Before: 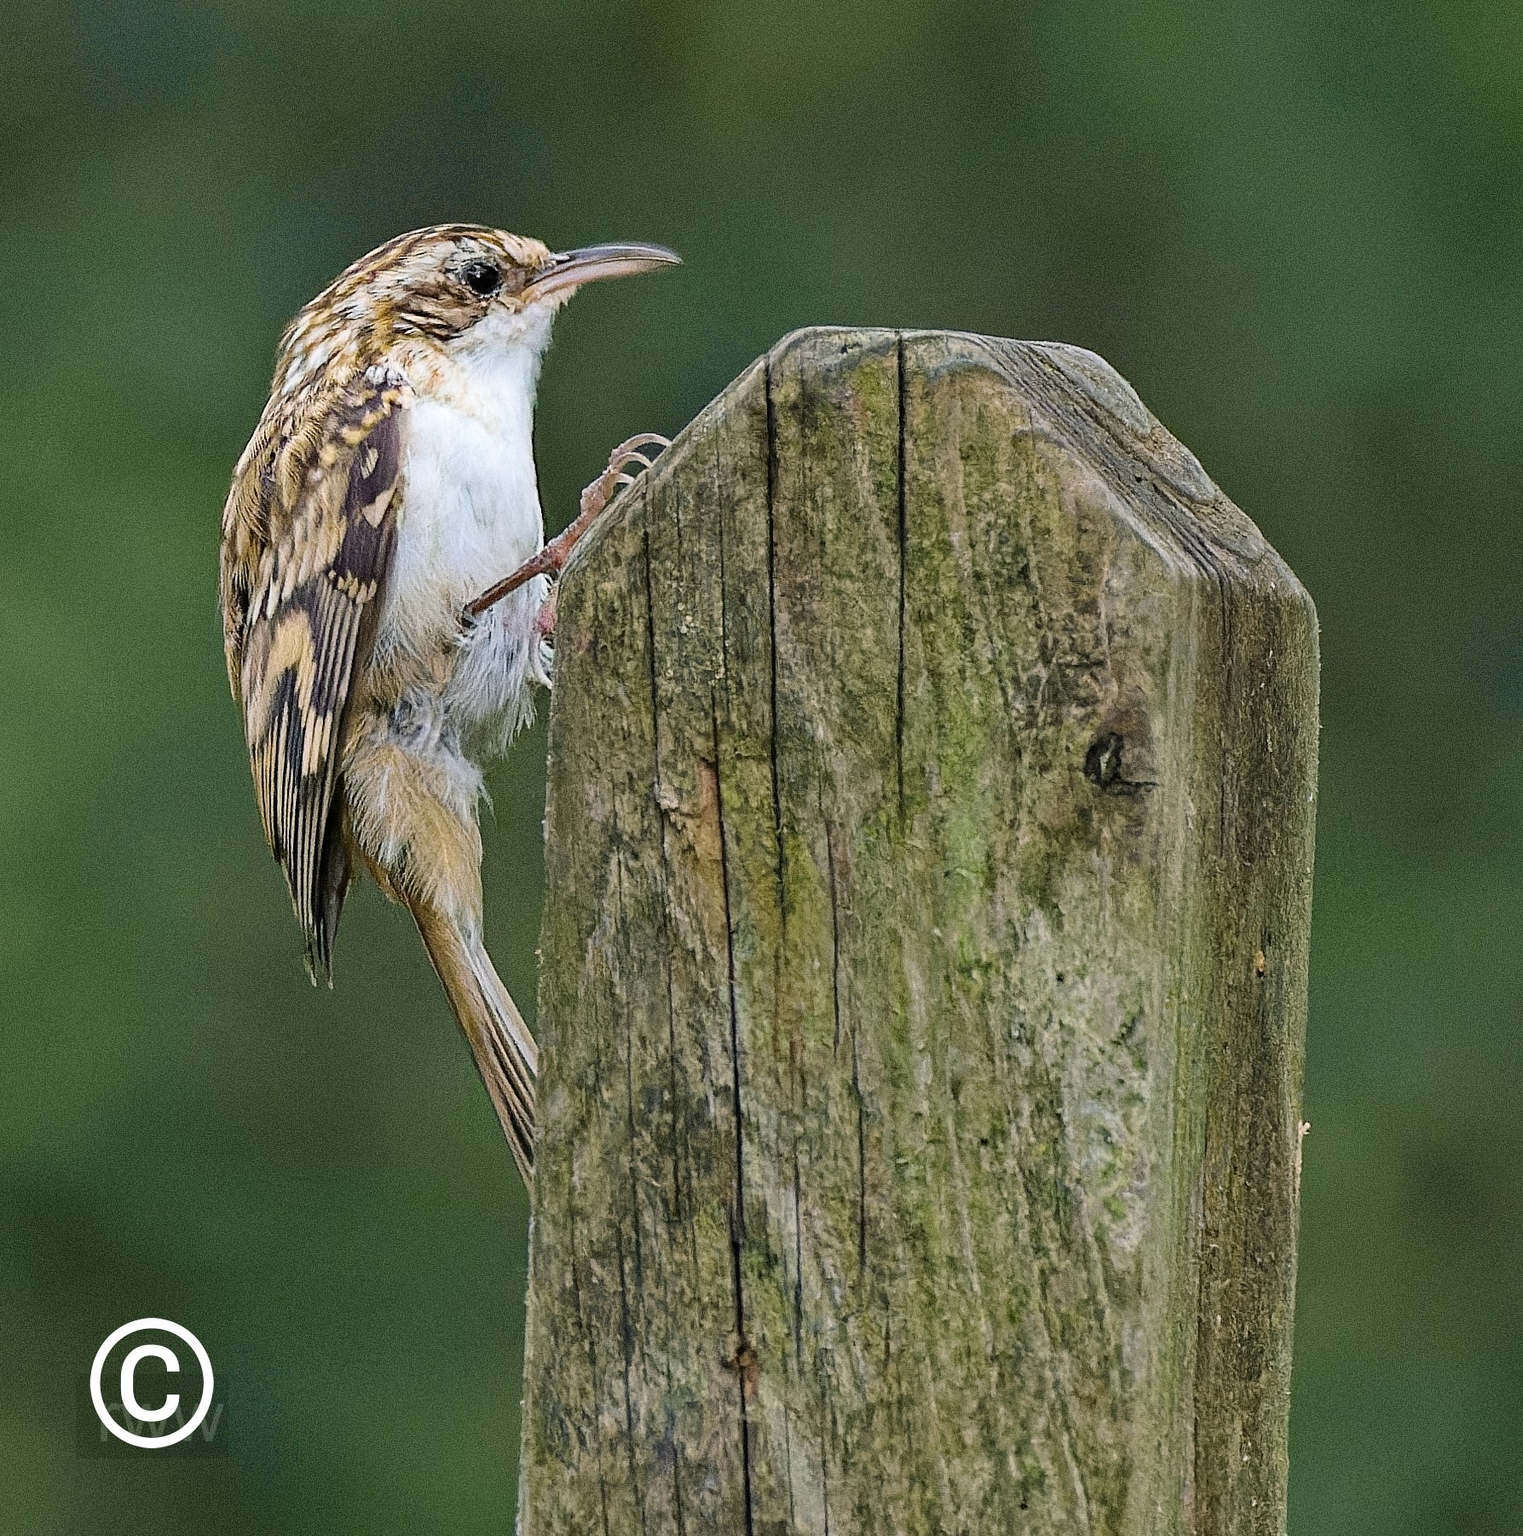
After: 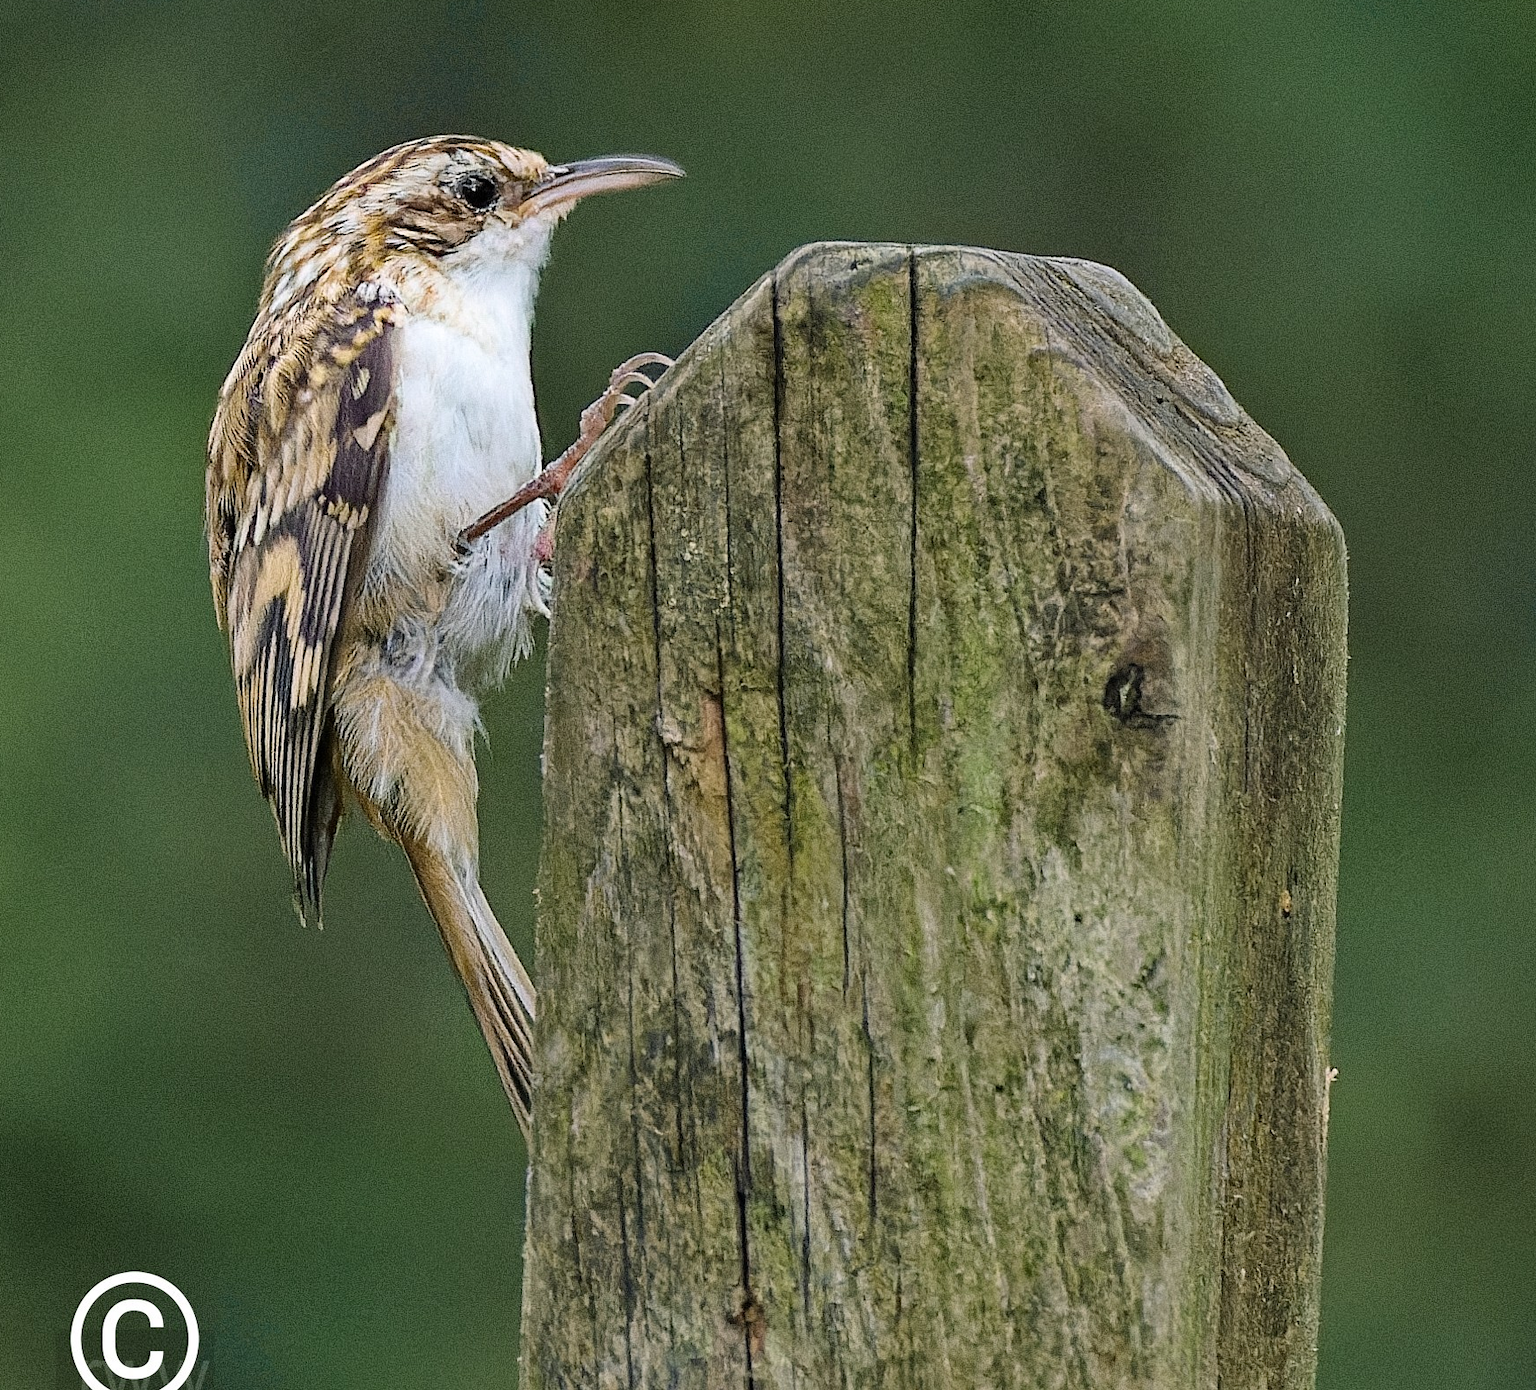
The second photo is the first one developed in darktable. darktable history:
rotate and perspective: automatic cropping original format, crop left 0, crop top 0
crop: left 1.507%, top 6.147%, right 1.379%, bottom 6.637%
